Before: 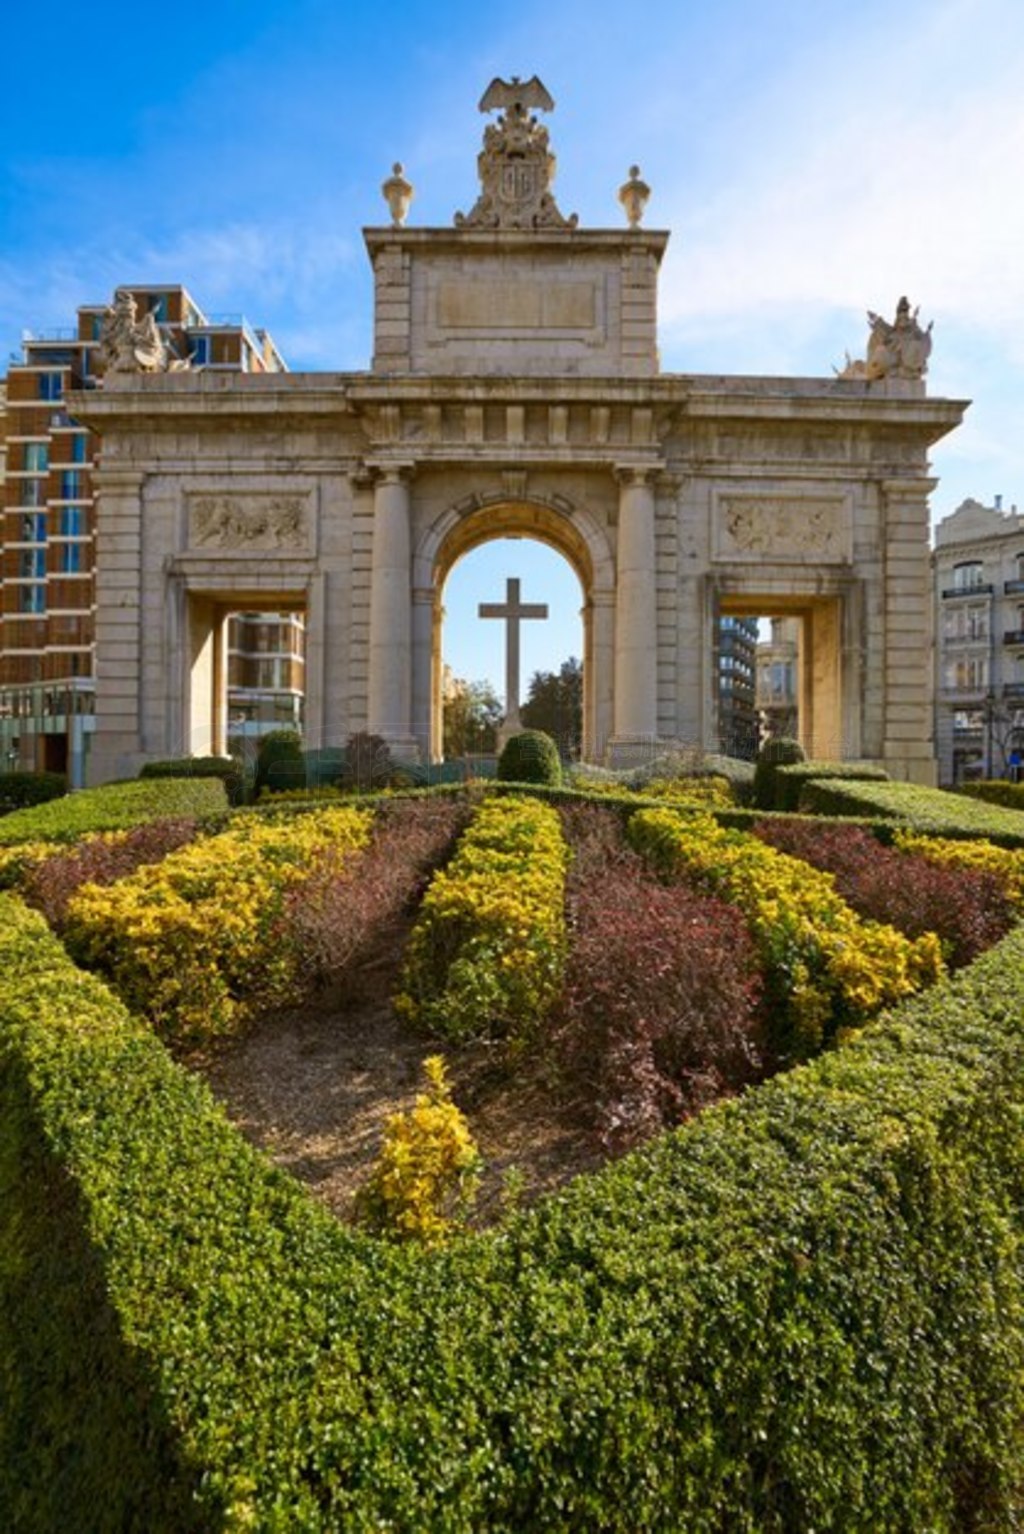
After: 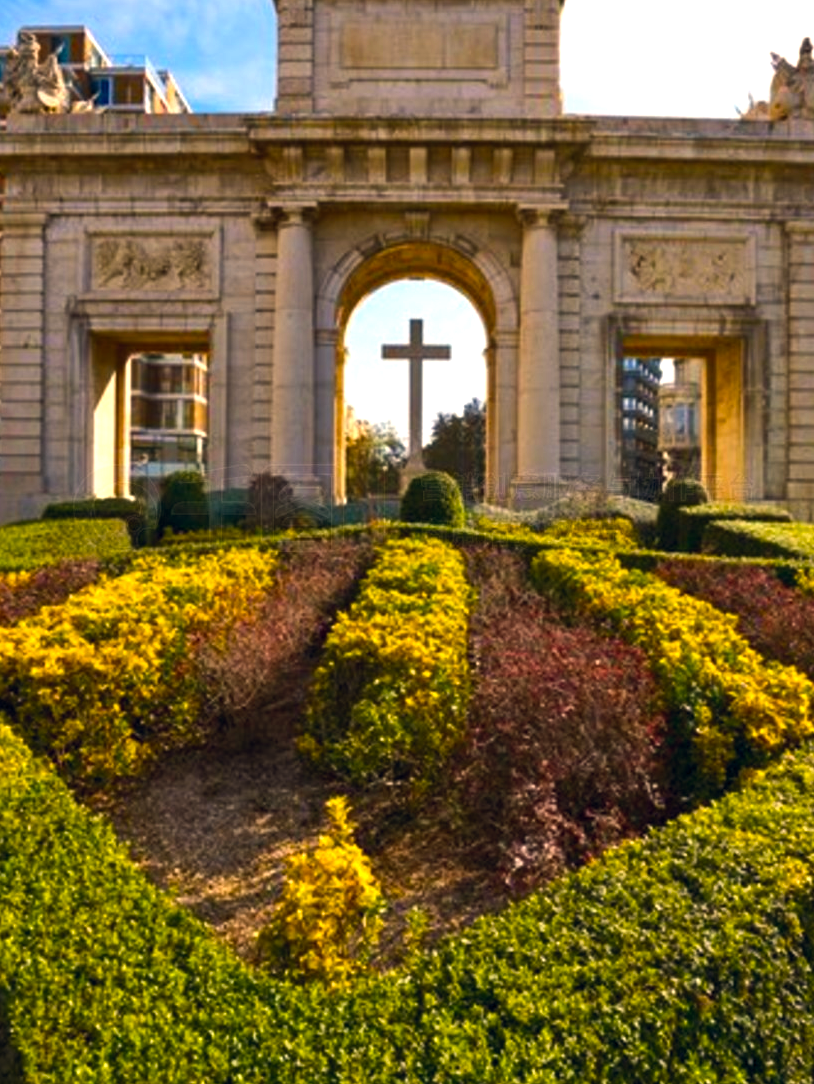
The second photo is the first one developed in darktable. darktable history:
color correction: highlights a* 6.95, highlights b* 4.43
color balance rgb: highlights gain › chroma 3.029%, highlights gain › hue 76.2°, global offset › chroma 0.066%, global offset › hue 253.06°, perceptual saturation grading › global saturation 28.319%, perceptual saturation grading › mid-tones 12.332%, perceptual saturation grading › shadows 10.85%, perceptual brilliance grading › highlights 16.277%, perceptual brilliance grading › mid-tones 6.71%, perceptual brilliance grading › shadows -15.39%
crop: left 9.507%, top 16.915%, right 10.923%, bottom 12.365%
